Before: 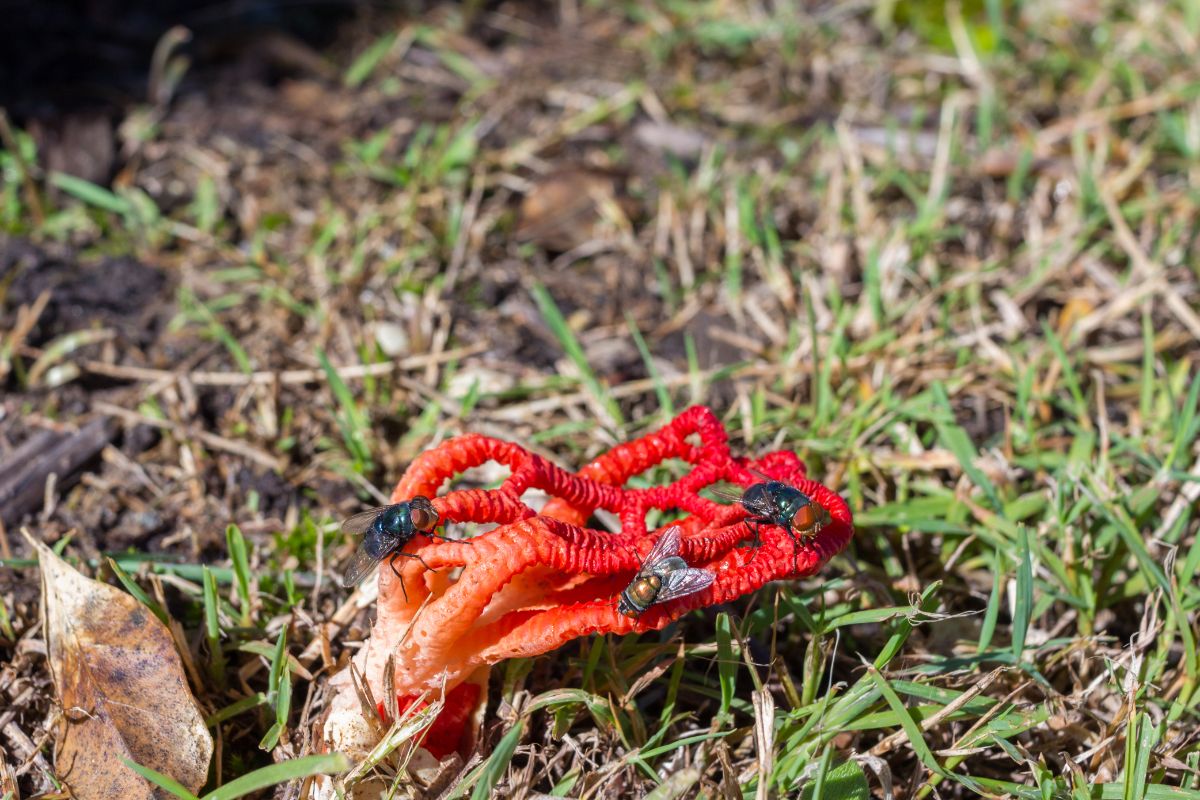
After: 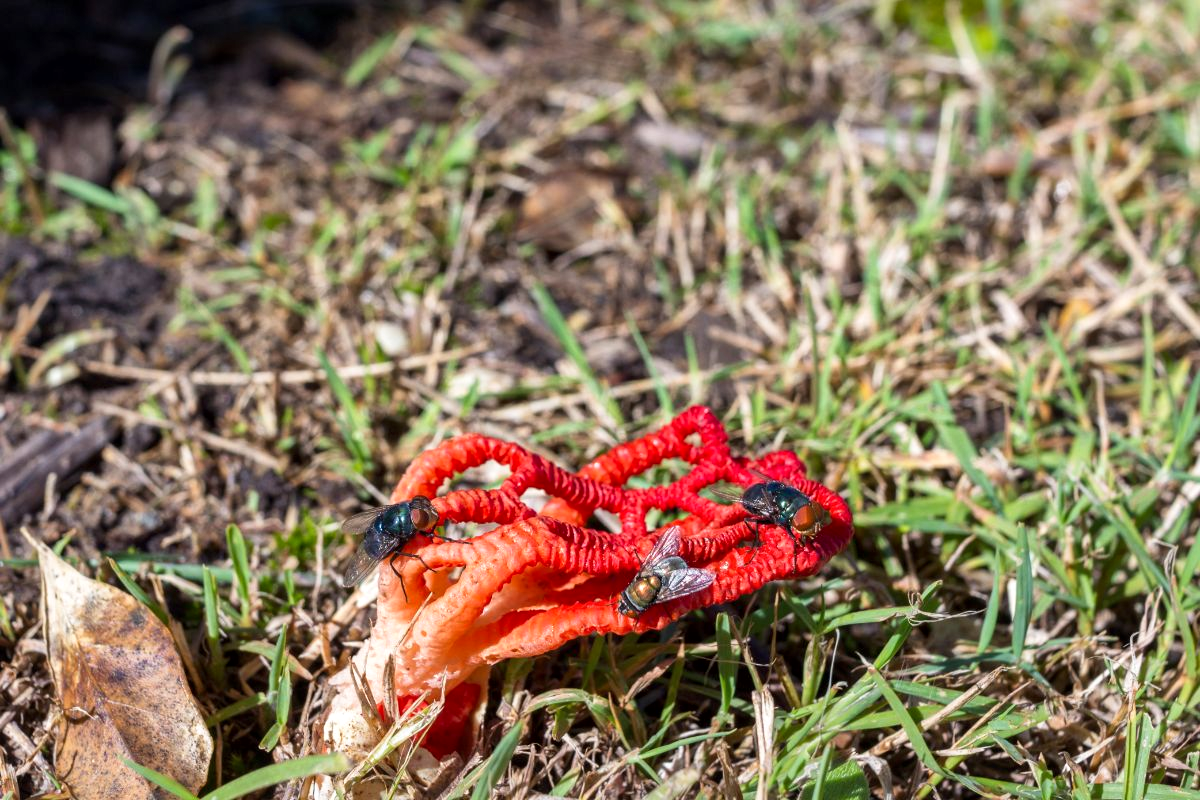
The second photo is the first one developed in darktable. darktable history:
tone curve: curves: ch0 [(0, 0) (0.003, 0.003) (0.011, 0.012) (0.025, 0.026) (0.044, 0.046) (0.069, 0.072) (0.1, 0.104) (0.136, 0.141) (0.177, 0.185) (0.224, 0.234) (0.277, 0.289) (0.335, 0.349) (0.399, 0.415) (0.468, 0.488) (0.543, 0.566) (0.623, 0.649) (0.709, 0.739) (0.801, 0.834) (0.898, 0.923) (1, 1)], preserve colors none
local contrast: mode bilateral grid, contrast 21, coarseness 51, detail 132%, midtone range 0.2
